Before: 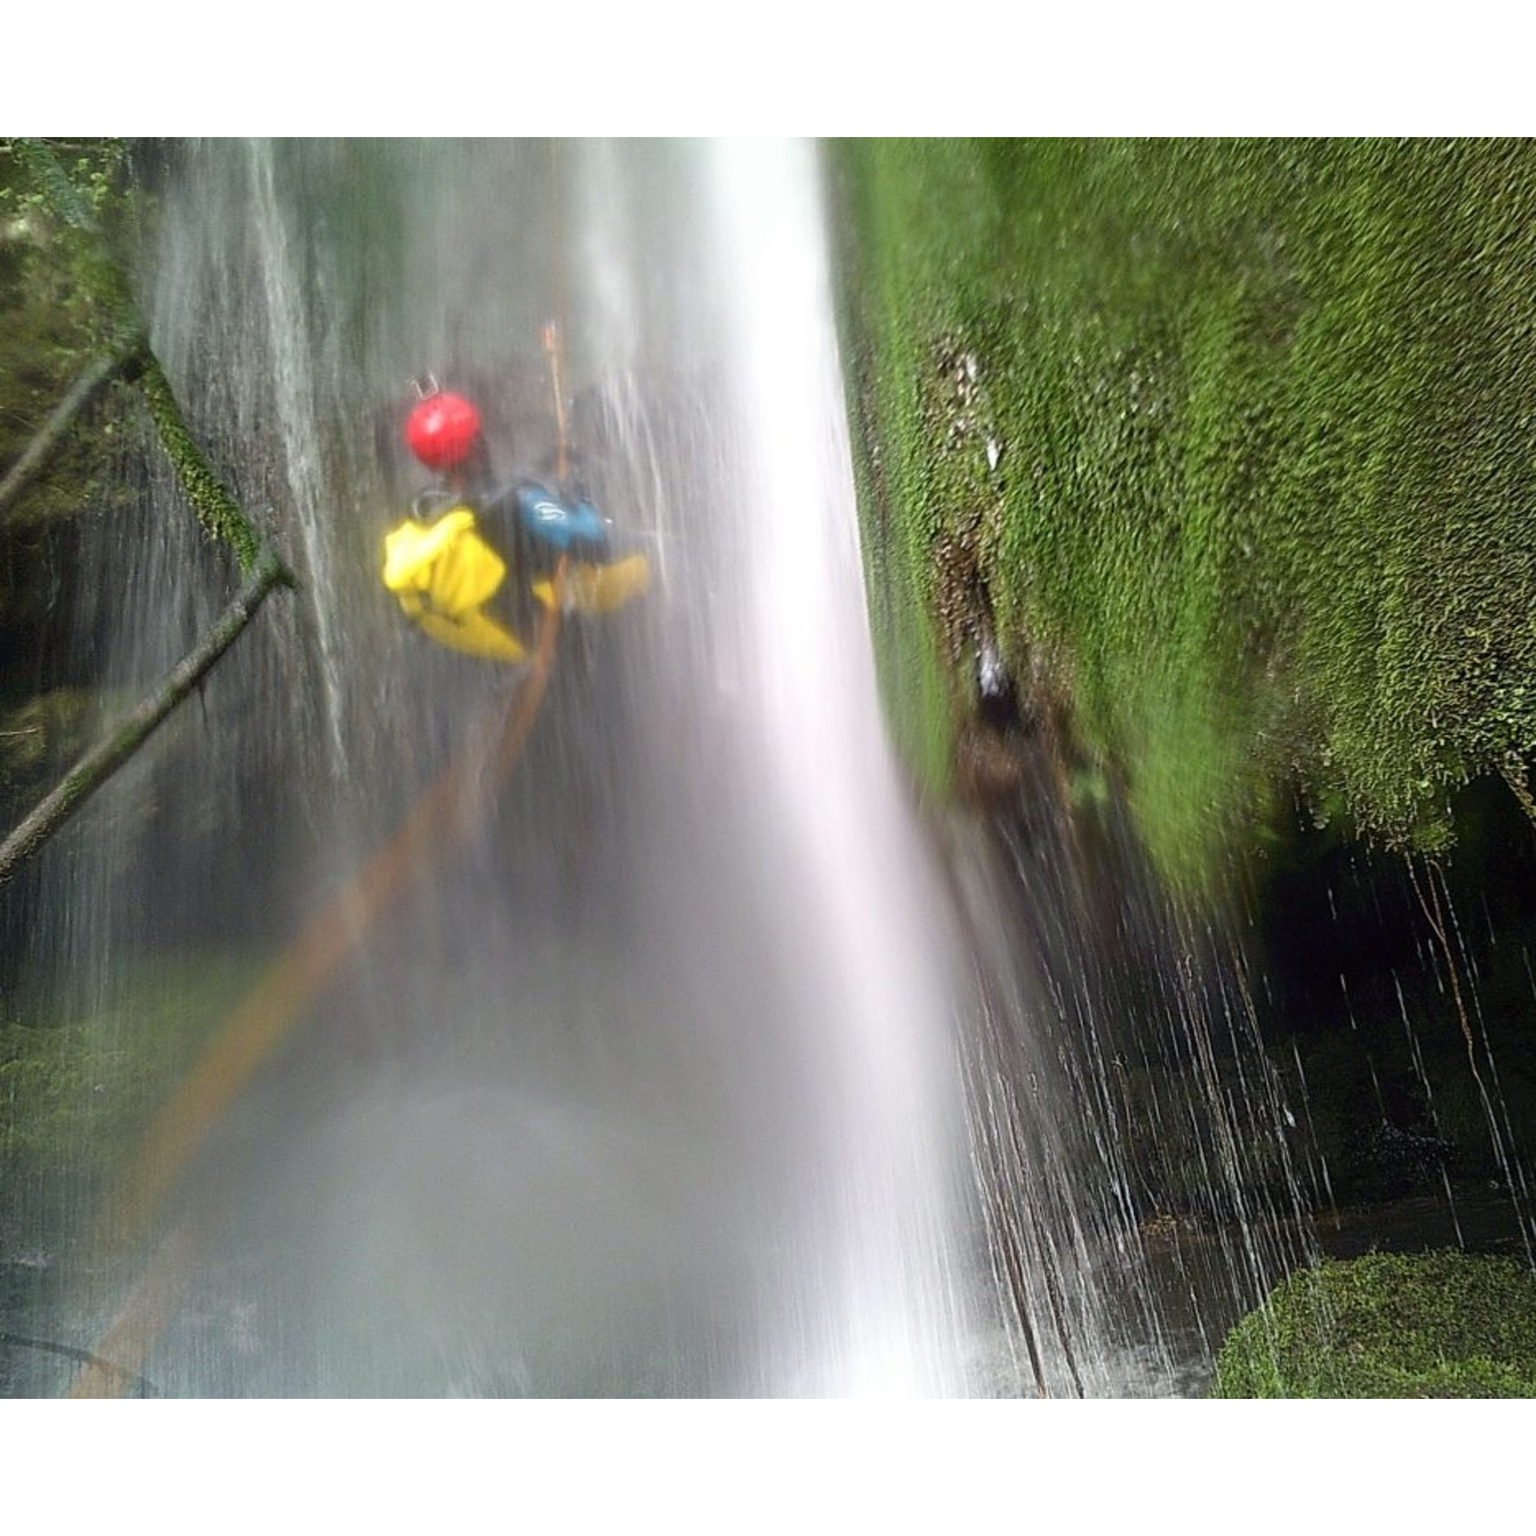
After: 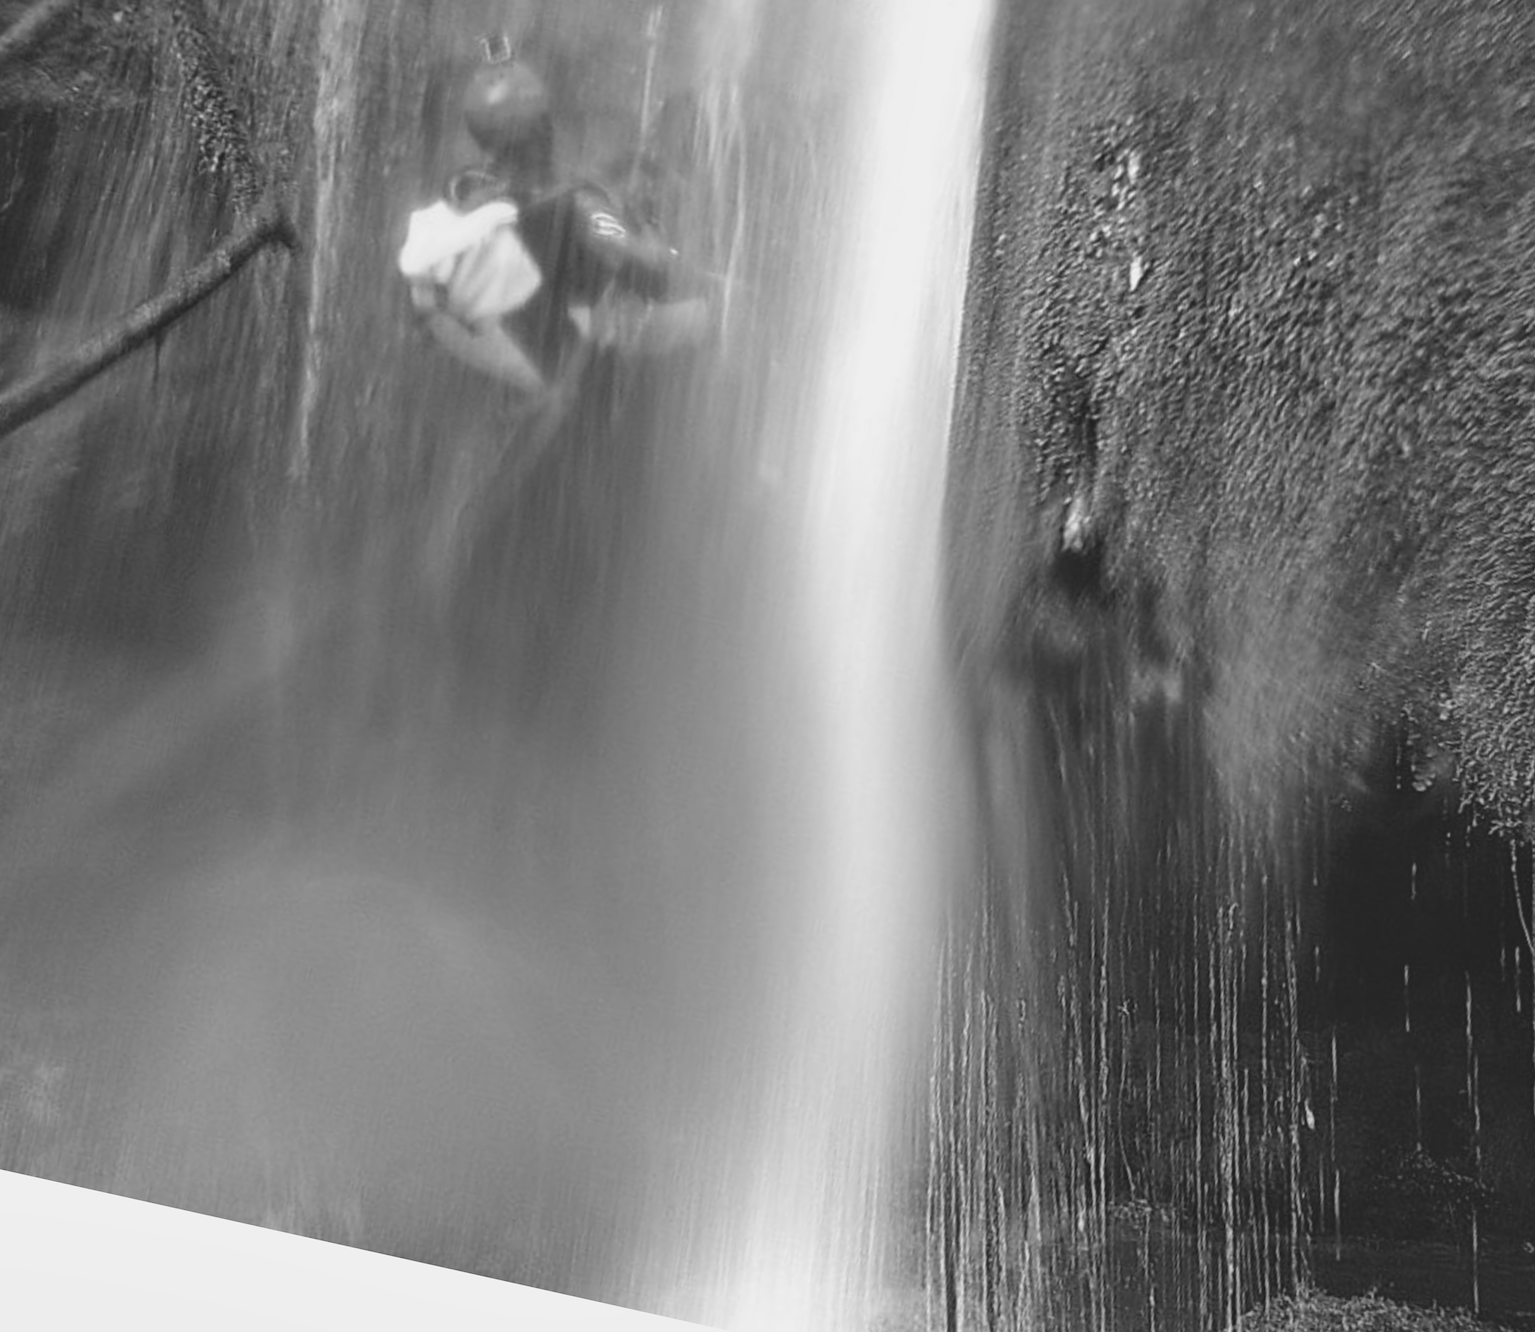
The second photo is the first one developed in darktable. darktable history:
exposure: black level correction -0.014, exposure -0.193 EV, compensate highlight preservation false
rotate and perspective: rotation 9.12°, automatic cropping off
monochrome: a 2.21, b -1.33, size 2.2
shadows and highlights: shadows 37.27, highlights -28.18, soften with gaussian
crop and rotate: angle -3.37°, left 9.79%, top 20.73%, right 12.42%, bottom 11.82%
